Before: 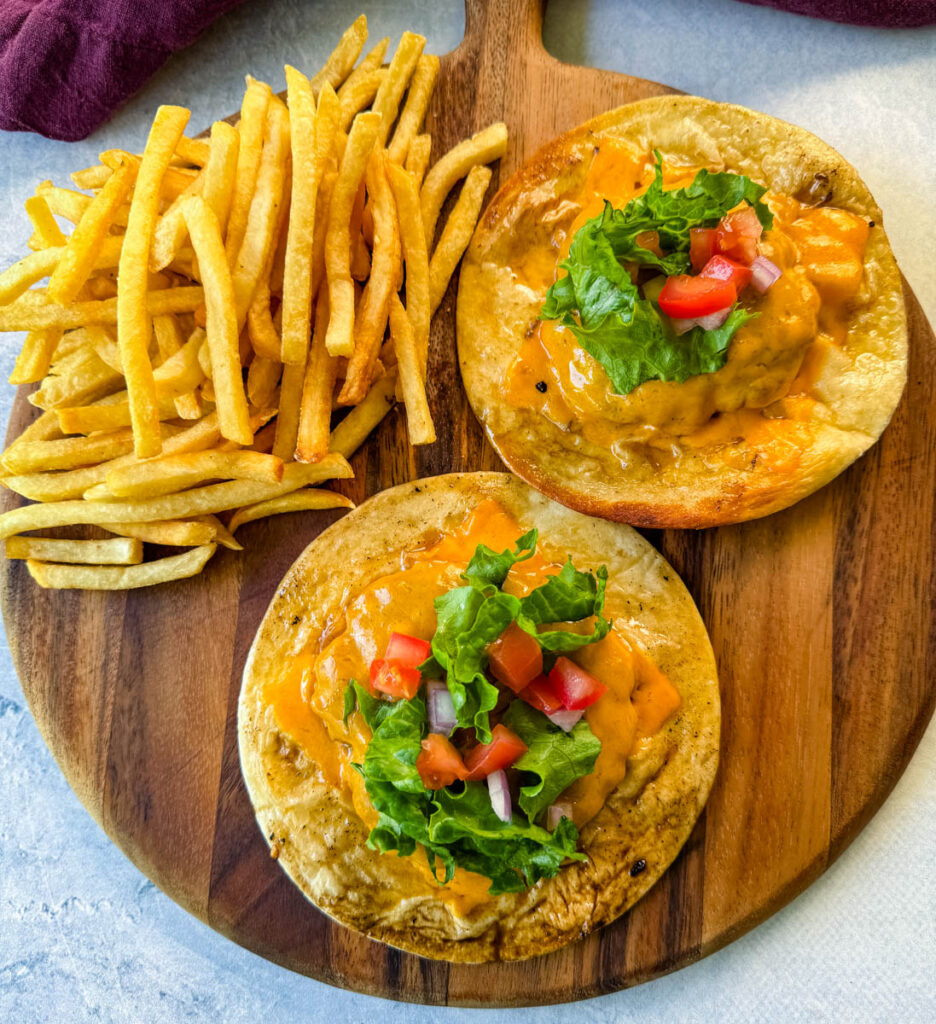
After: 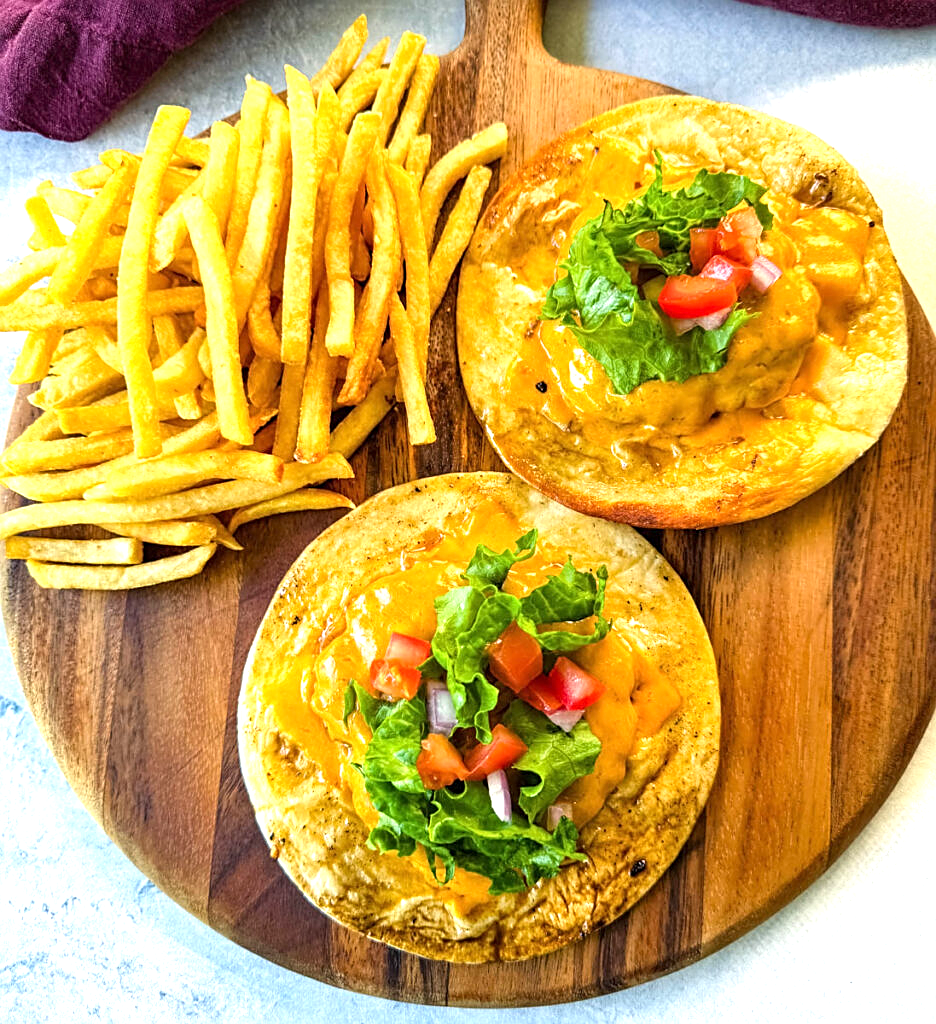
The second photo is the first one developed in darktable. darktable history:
exposure: exposure 0.777 EV, compensate exposure bias true, compensate highlight preservation false
sharpen: on, module defaults
